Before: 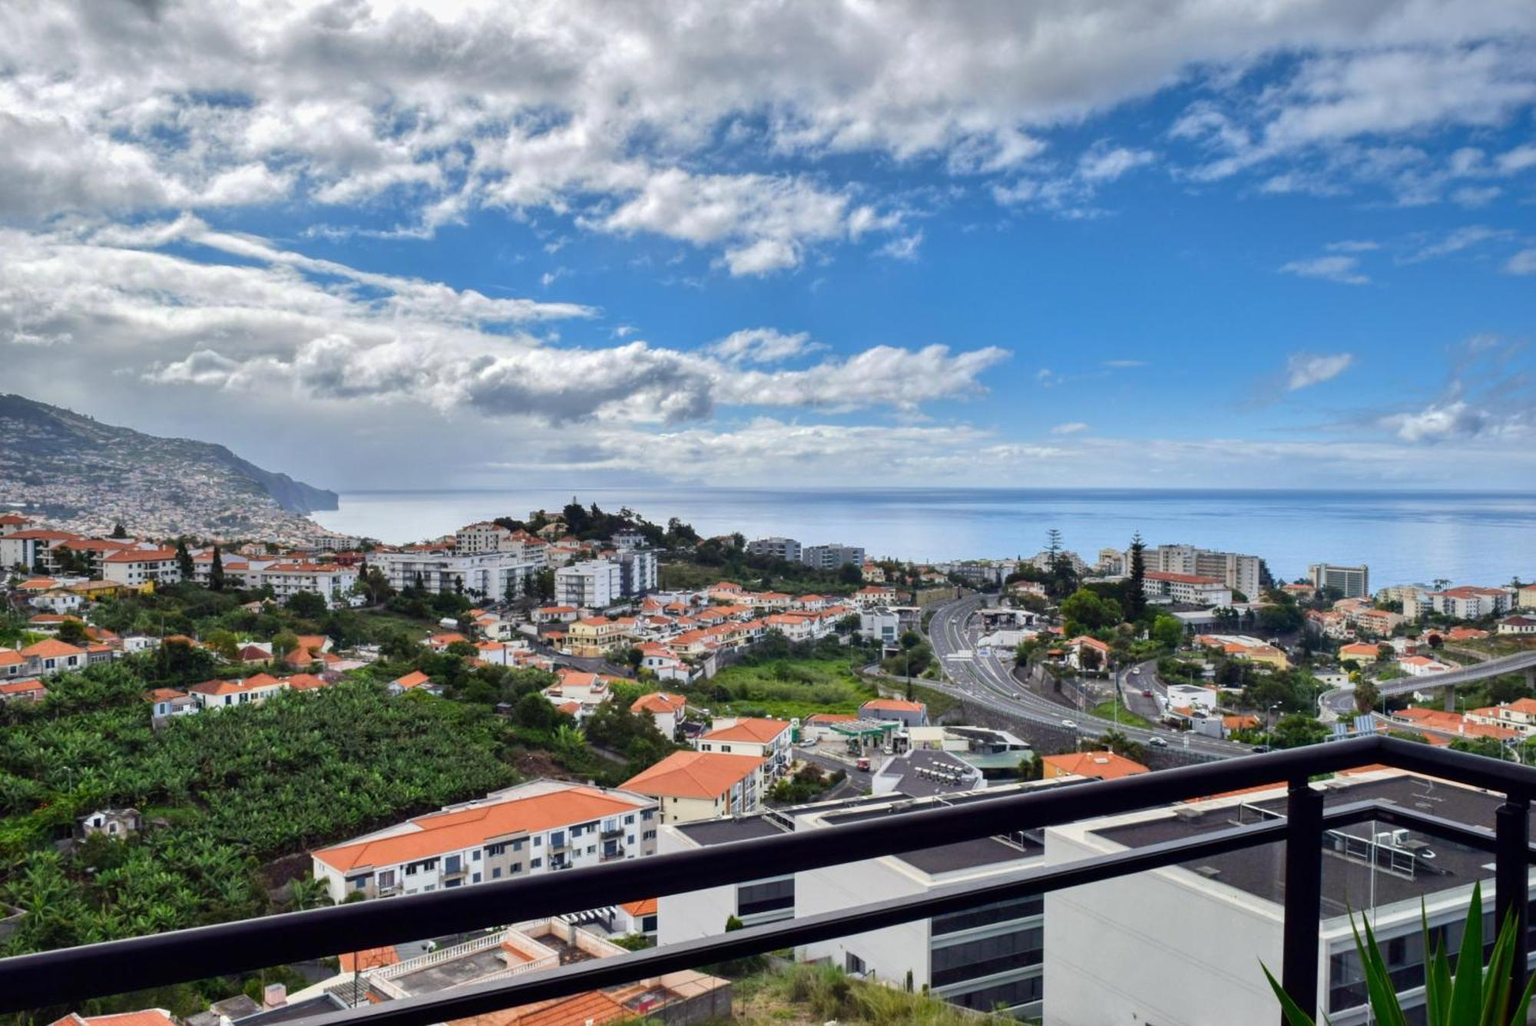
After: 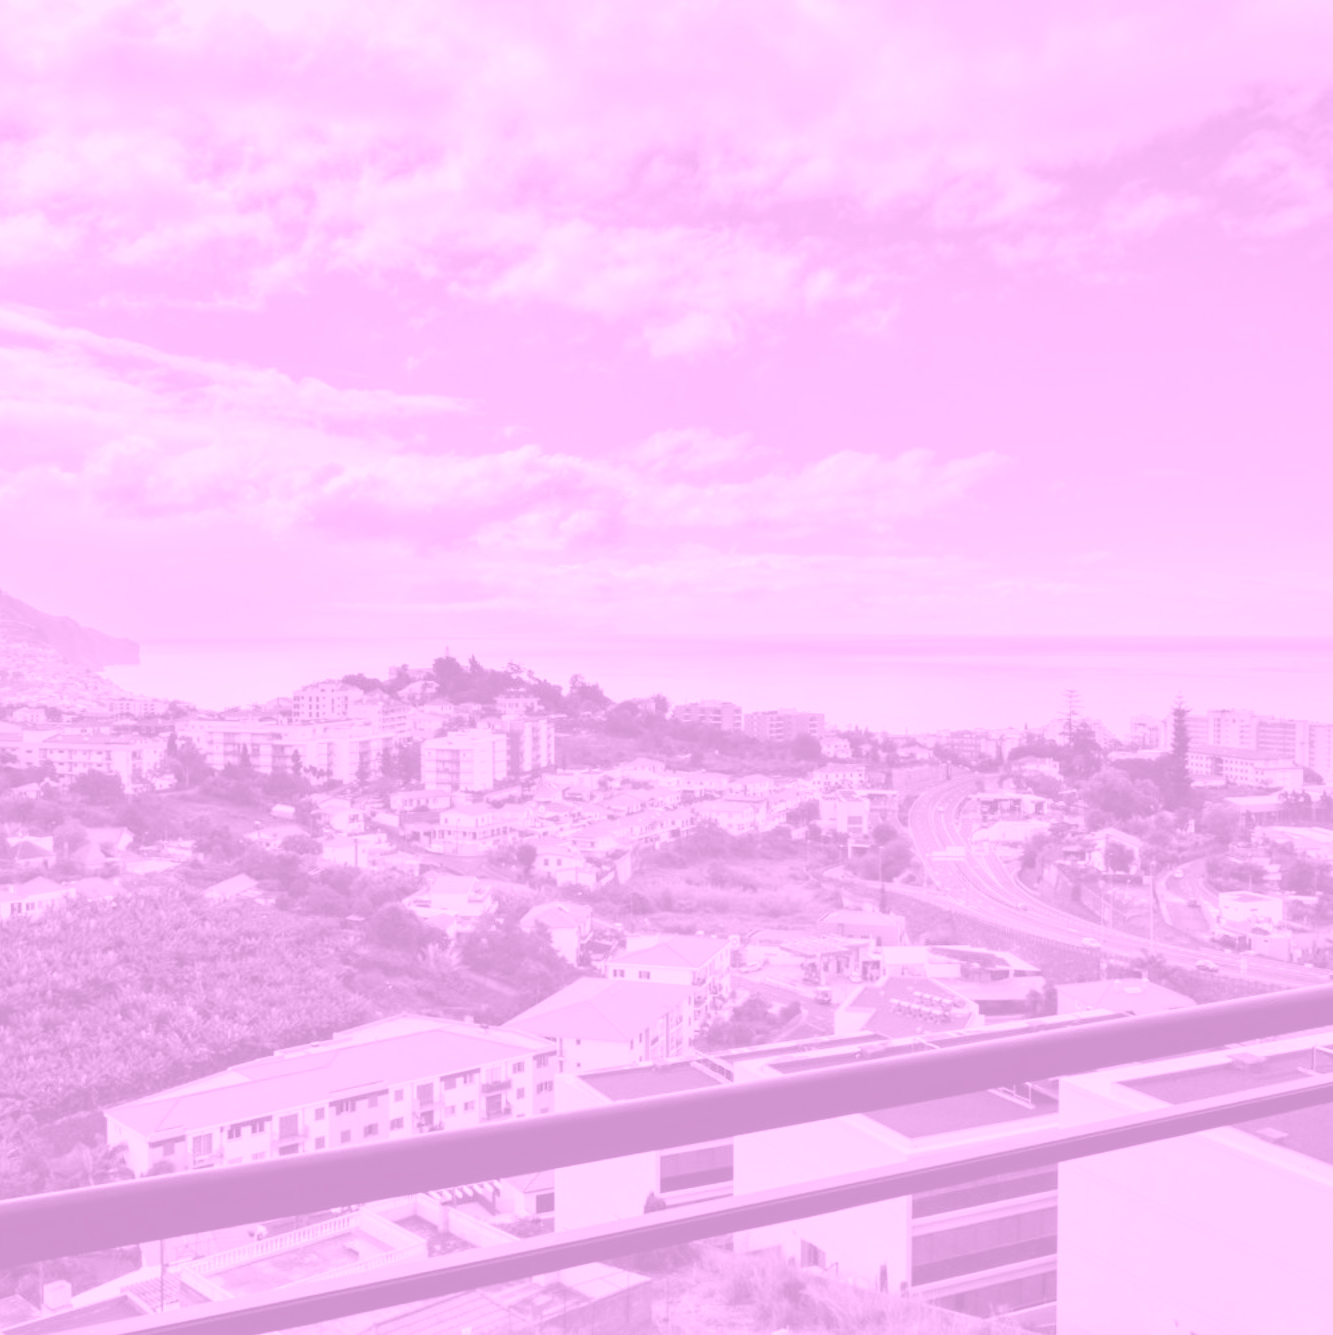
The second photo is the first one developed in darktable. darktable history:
crop and rotate: left 15.055%, right 18.278%
white balance: red 1.004, blue 1.096
colorize: hue 331.2°, saturation 75%, source mix 30.28%, lightness 70.52%, version 1
